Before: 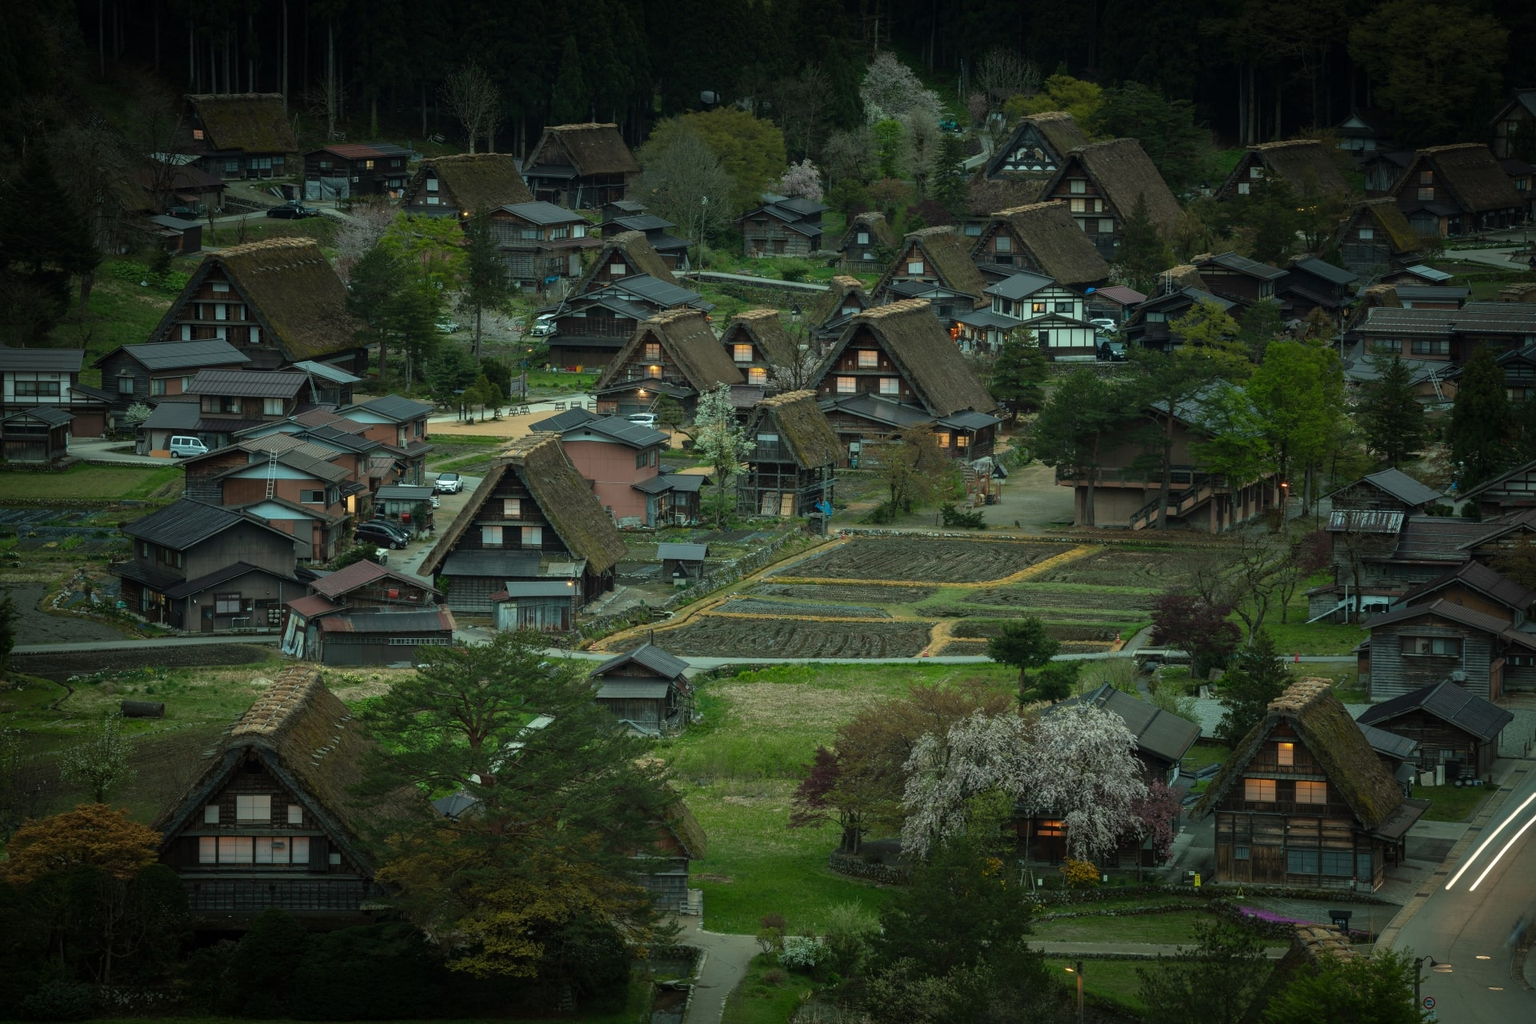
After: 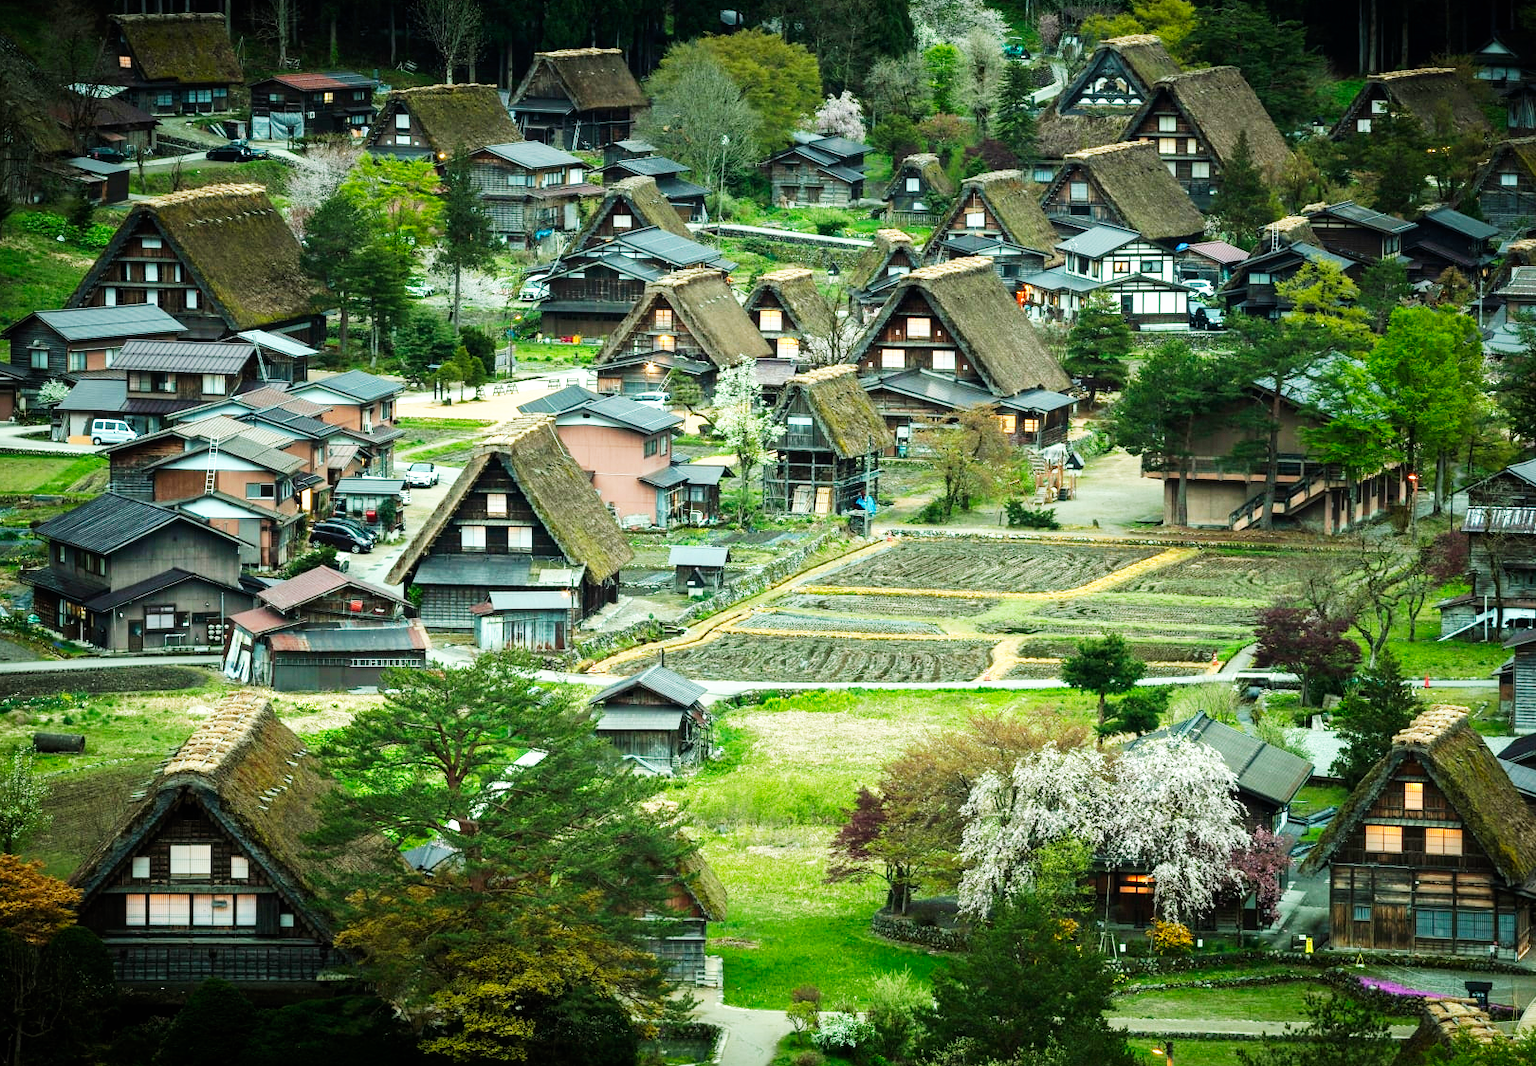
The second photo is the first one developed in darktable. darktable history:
base curve: curves: ch0 [(0, 0) (0.007, 0.004) (0.027, 0.03) (0.046, 0.07) (0.207, 0.54) (0.442, 0.872) (0.673, 0.972) (1, 1)], preserve colors none
crop: left 6.066%, top 8.077%, right 9.529%, bottom 4.007%
exposure: black level correction 0.001, exposure 1 EV, compensate highlight preservation false
